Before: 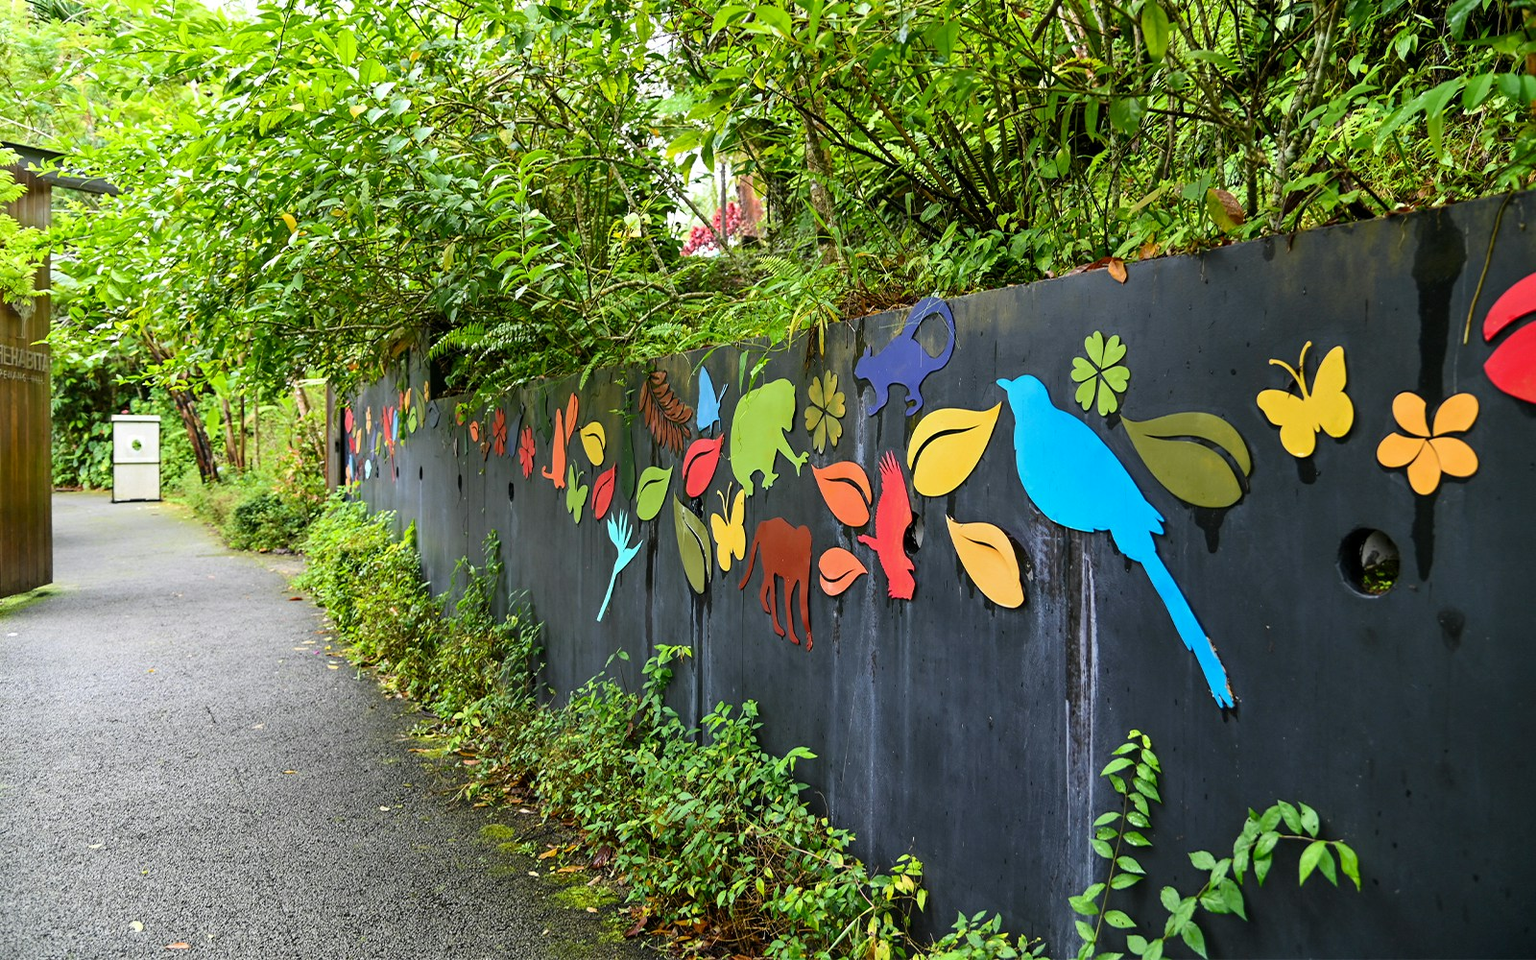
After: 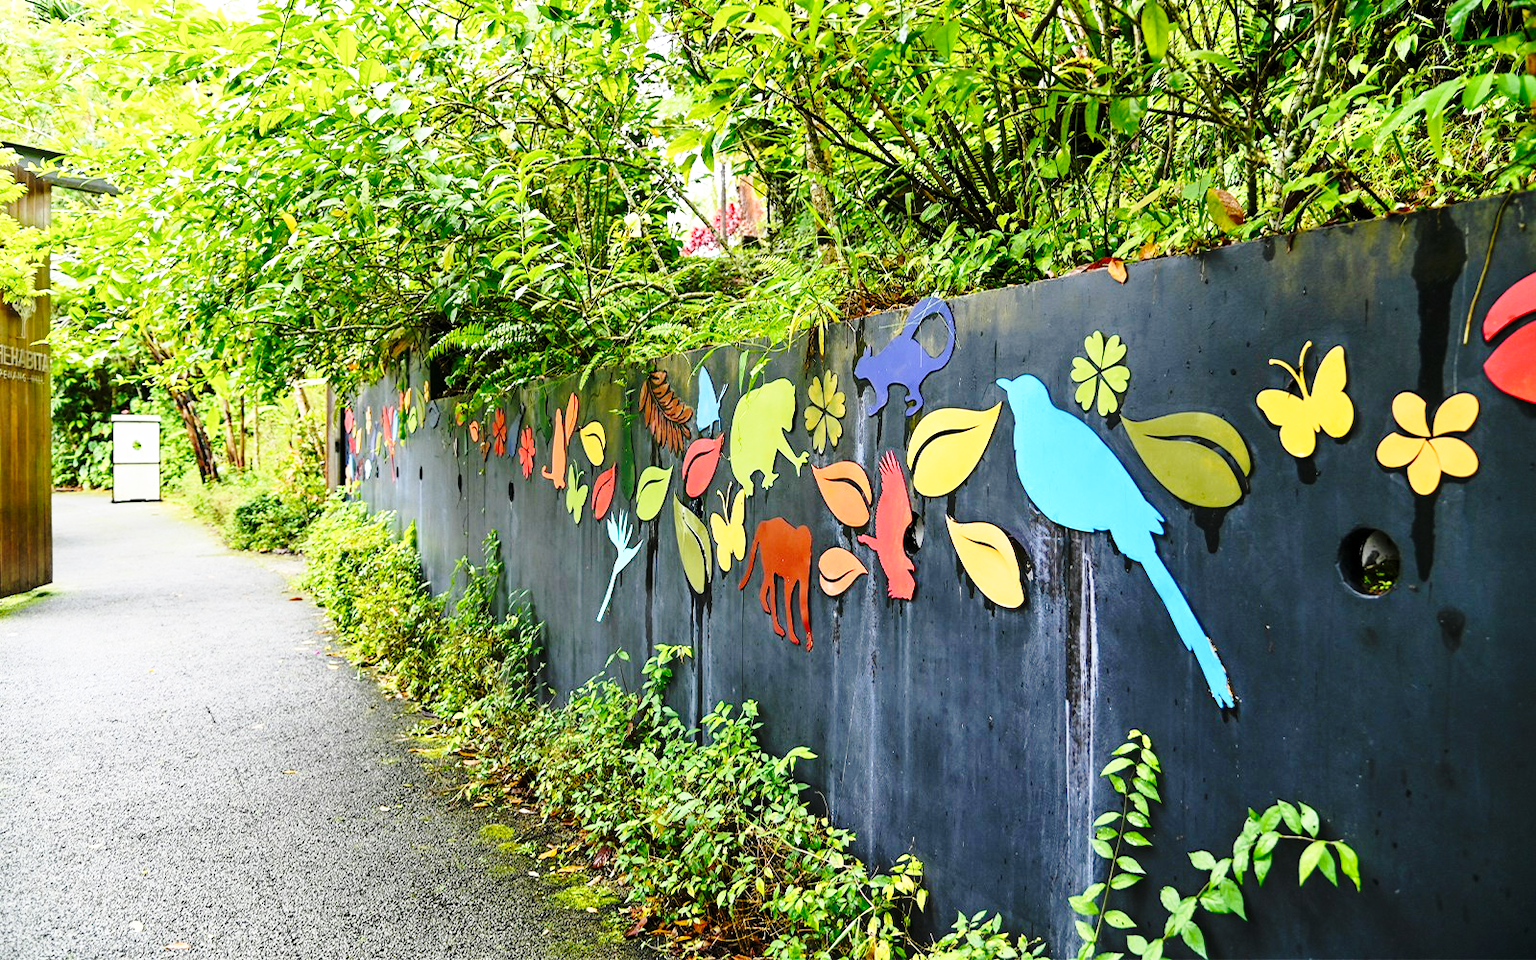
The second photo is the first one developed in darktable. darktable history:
base curve: curves: ch0 [(0, 0) (0.028, 0.03) (0.105, 0.232) (0.387, 0.748) (0.754, 0.968) (1, 1)], preserve colors none
exposure: compensate exposure bias true, compensate highlight preservation false
